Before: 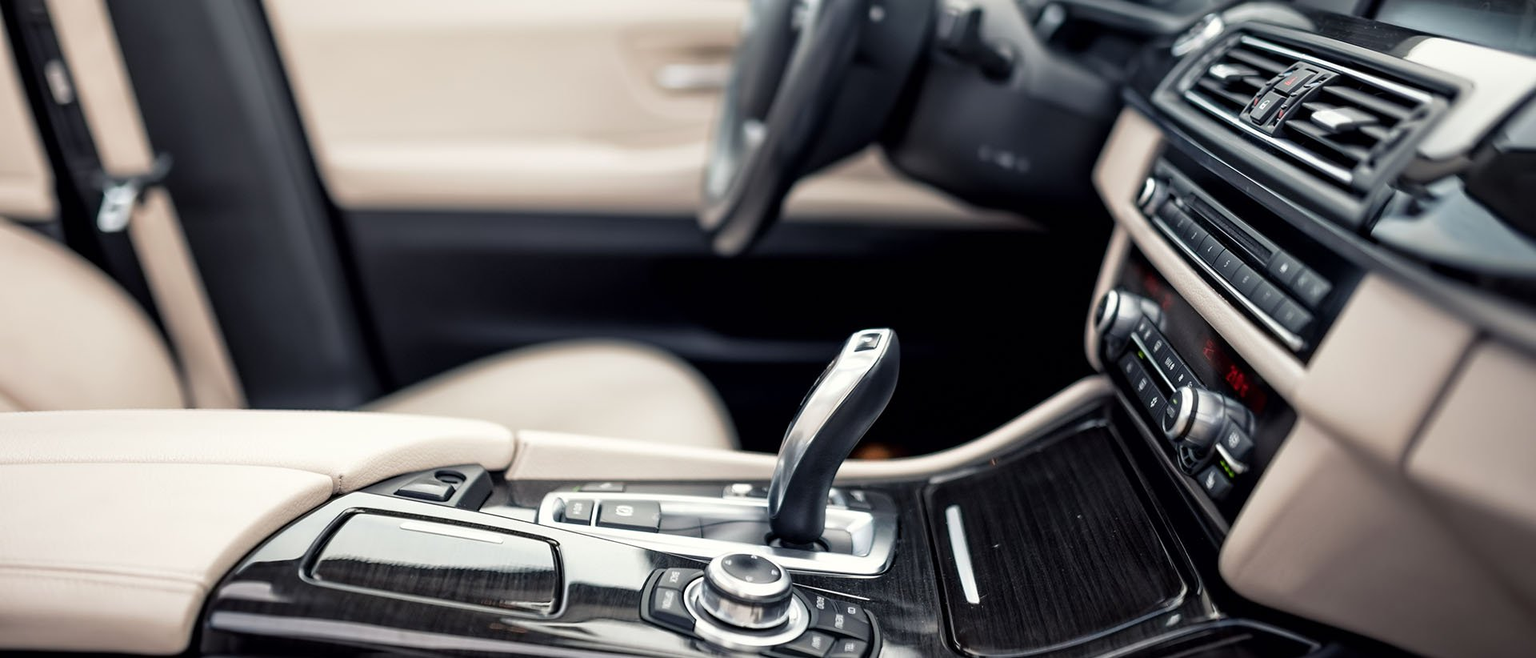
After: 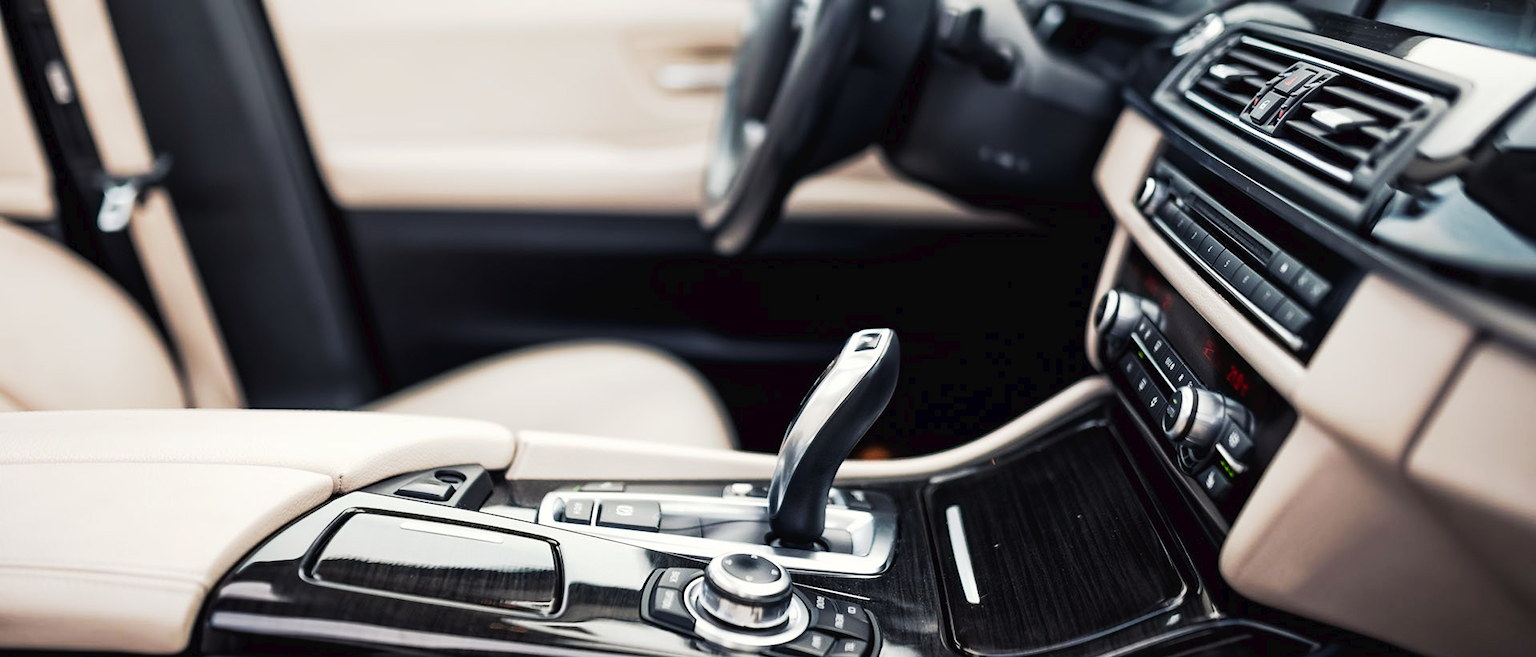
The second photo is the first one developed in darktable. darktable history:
tone curve: curves: ch0 [(0, 0) (0.003, 0.023) (0.011, 0.024) (0.025, 0.026) (0.044, 0.035) (0.069, 0.05) (0.1, 0.071) (0.136, 0.098) (0.177, 0.135) (0.224, 0.172) (0.277, 0.227) (0.335, 0.296) (0.399, 0.372) (0.468, 0.462) (0.543, 0.58) (0.623, 0.697) (0.709, 0.789) (0.801, 0.86) (0.898, 0.918) (1, 1)], preserve colors none
